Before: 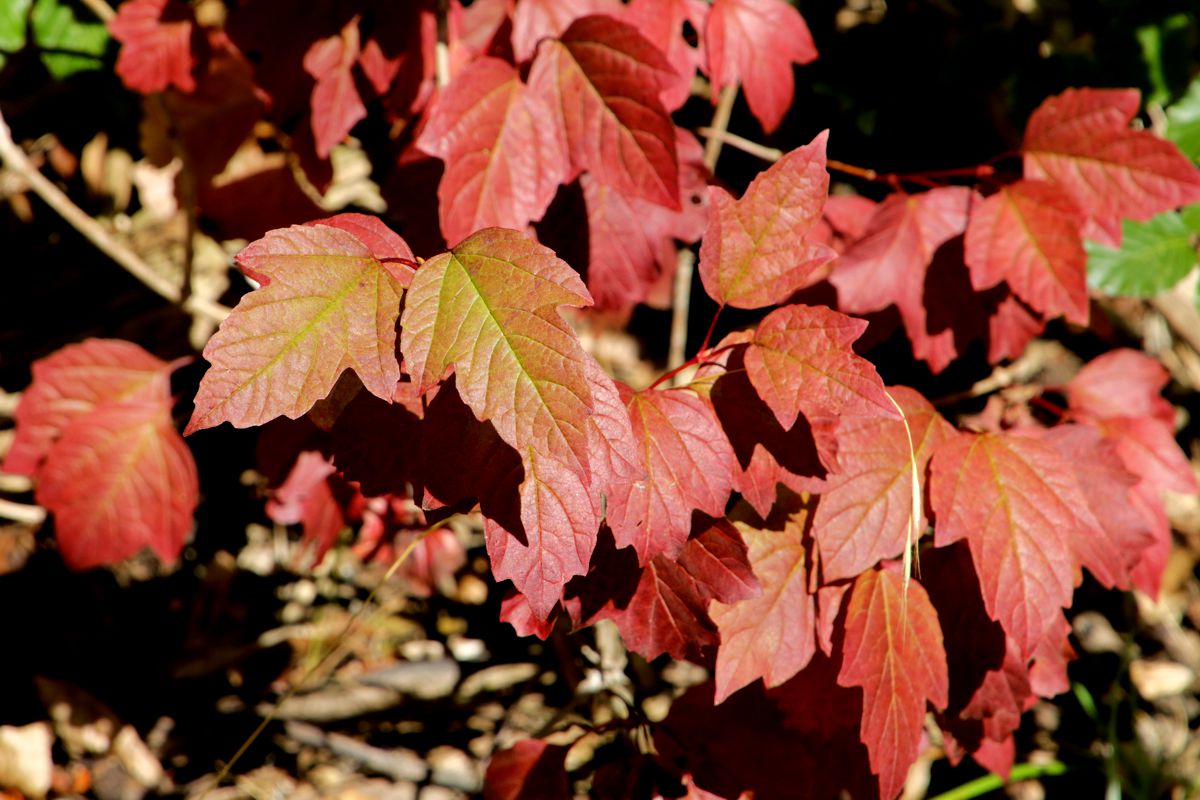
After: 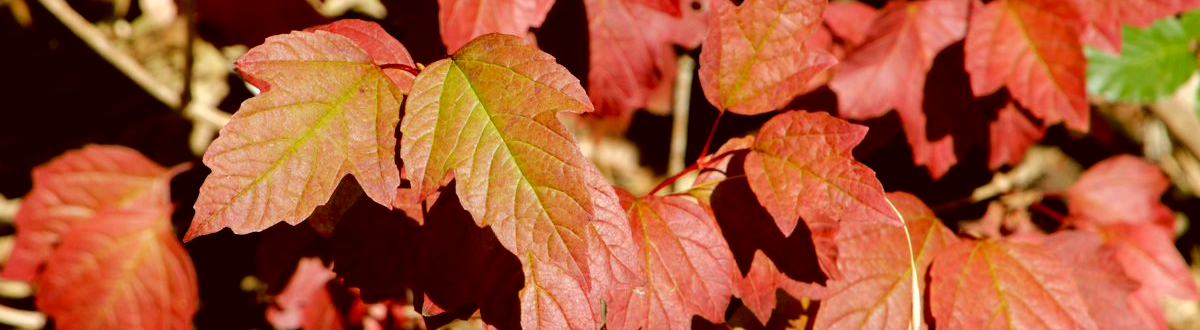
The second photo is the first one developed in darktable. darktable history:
crop and rotate: top 24.363%, bottom 34.355%
color correction: highlights a* -0.567, highlights b* 0.176, shadows a* 5.29, shadows b* 20.45
